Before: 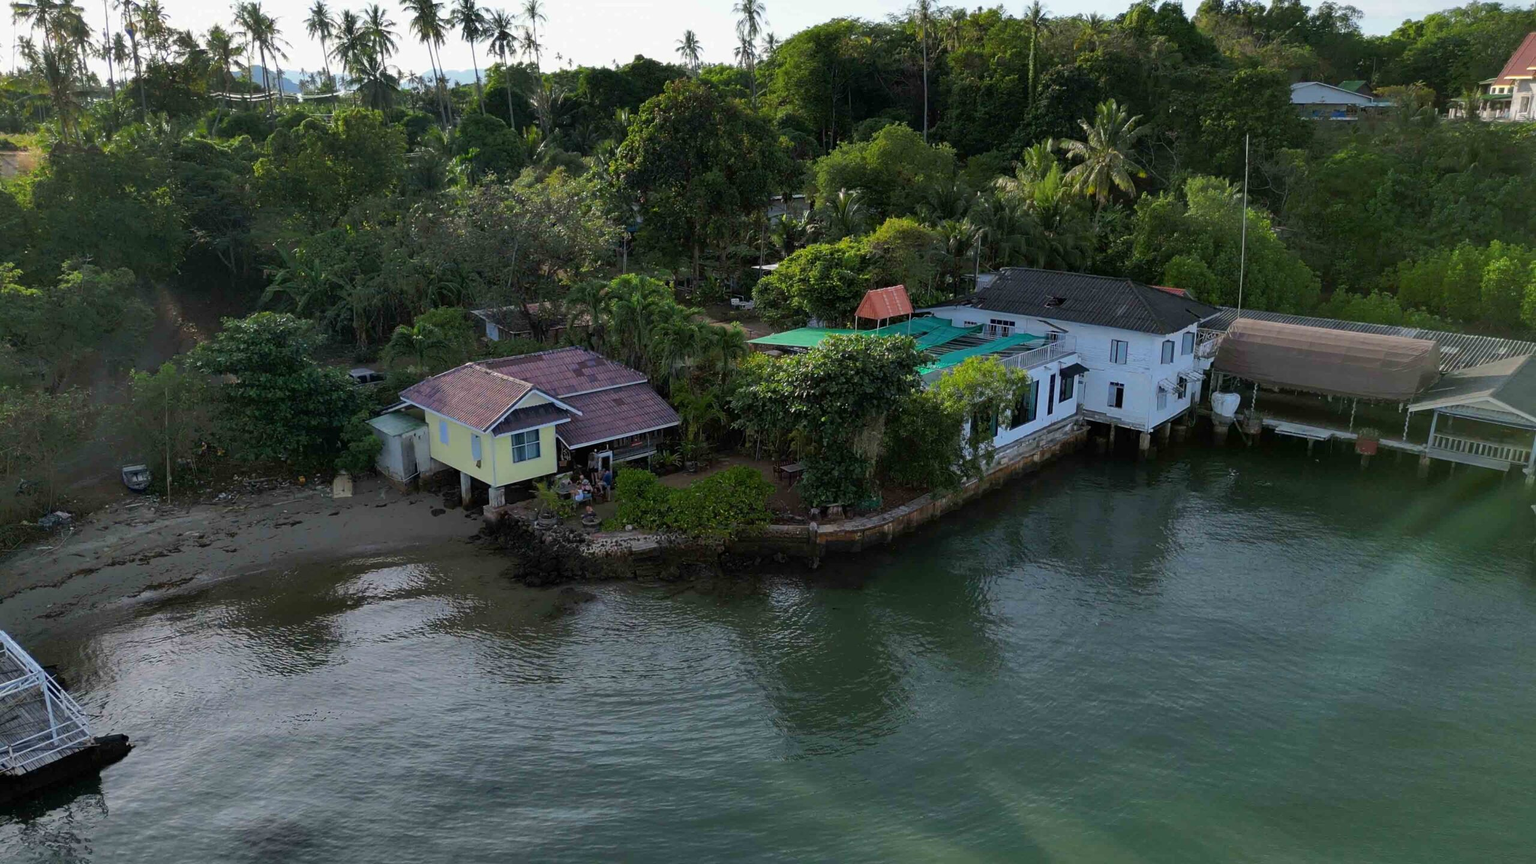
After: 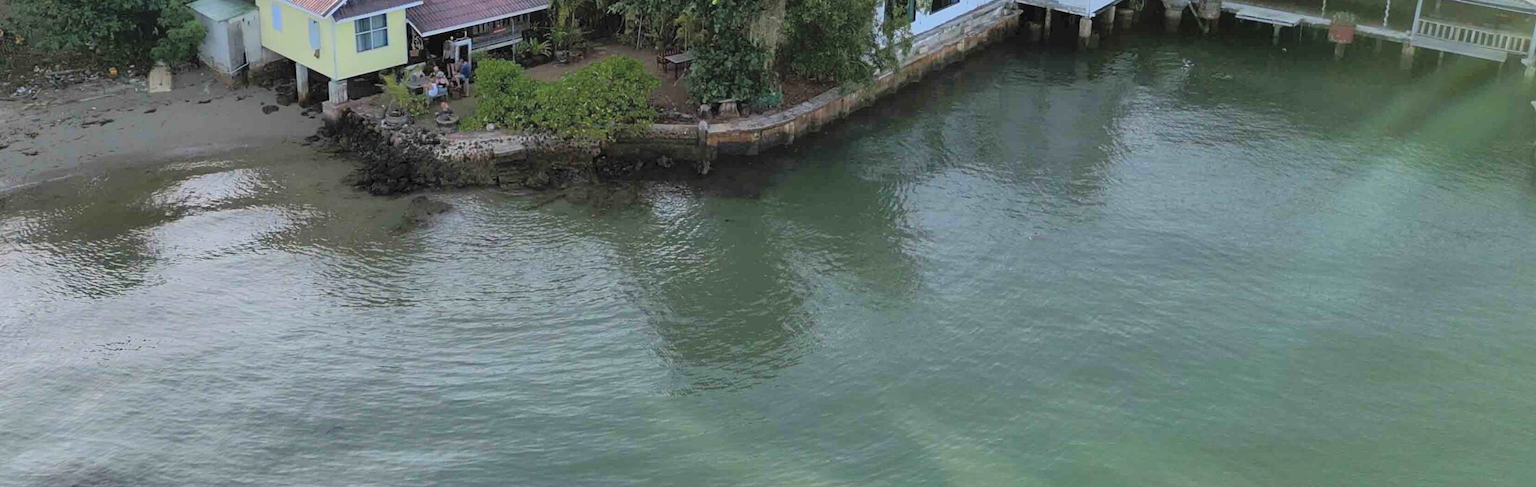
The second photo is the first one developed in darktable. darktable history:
crop and rotate: left 13.282%, top 48.362%, bottom 2.735%
exposure: exposure 0.201 EV, compensate exposure bias true, compensate highlight preservation false
contrast brightness saturation: brightness 0.28
